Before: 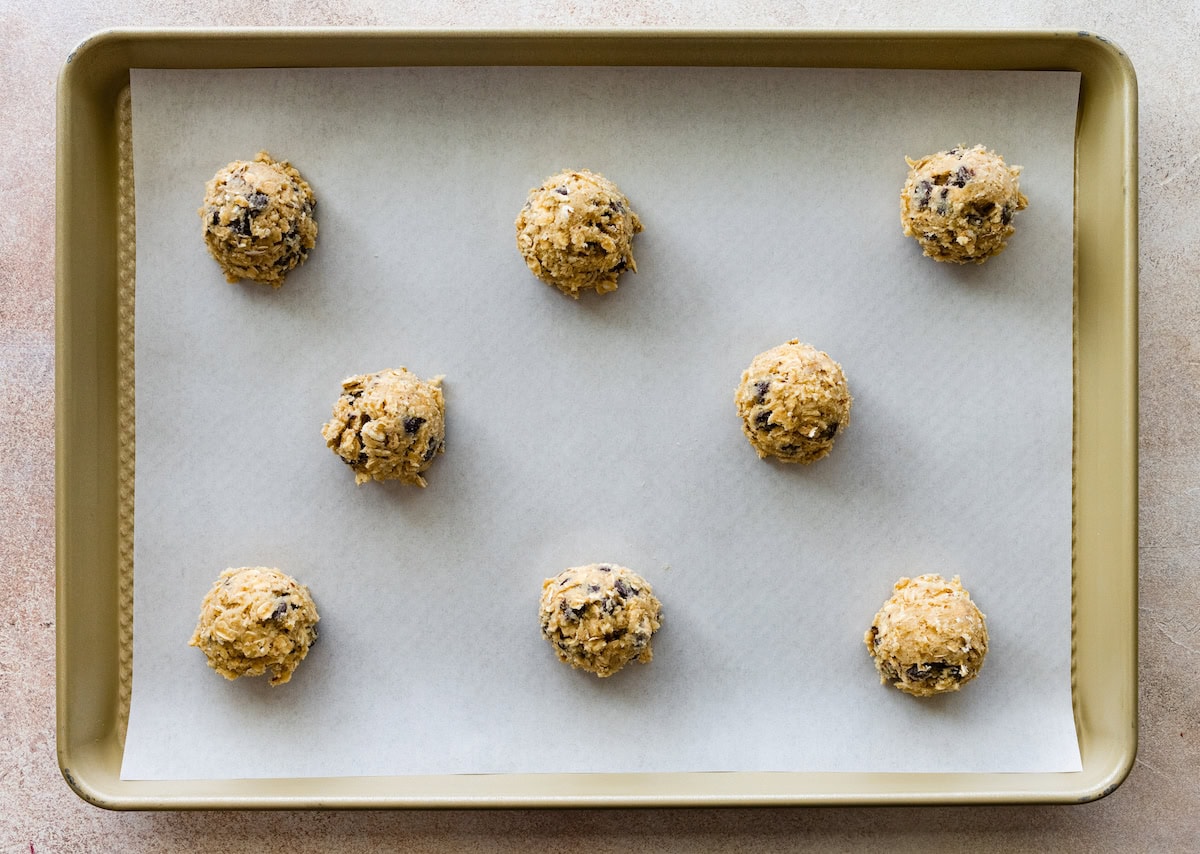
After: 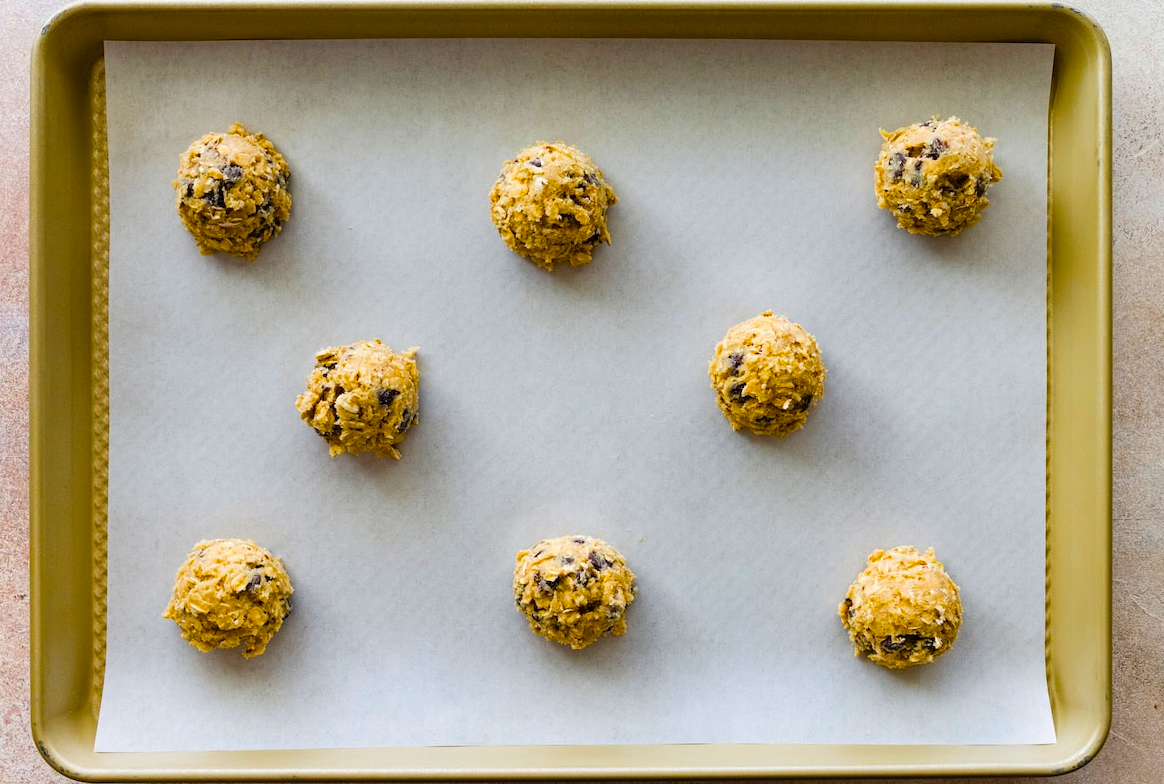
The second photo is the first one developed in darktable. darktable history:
crop: left 2.183%, top 3.283%, right 0.768%, bottom 4.873%
color balance rgb: linear chroma grading › global chroma 15.046%, perceptual saturation grading › global saturation 30.919%
